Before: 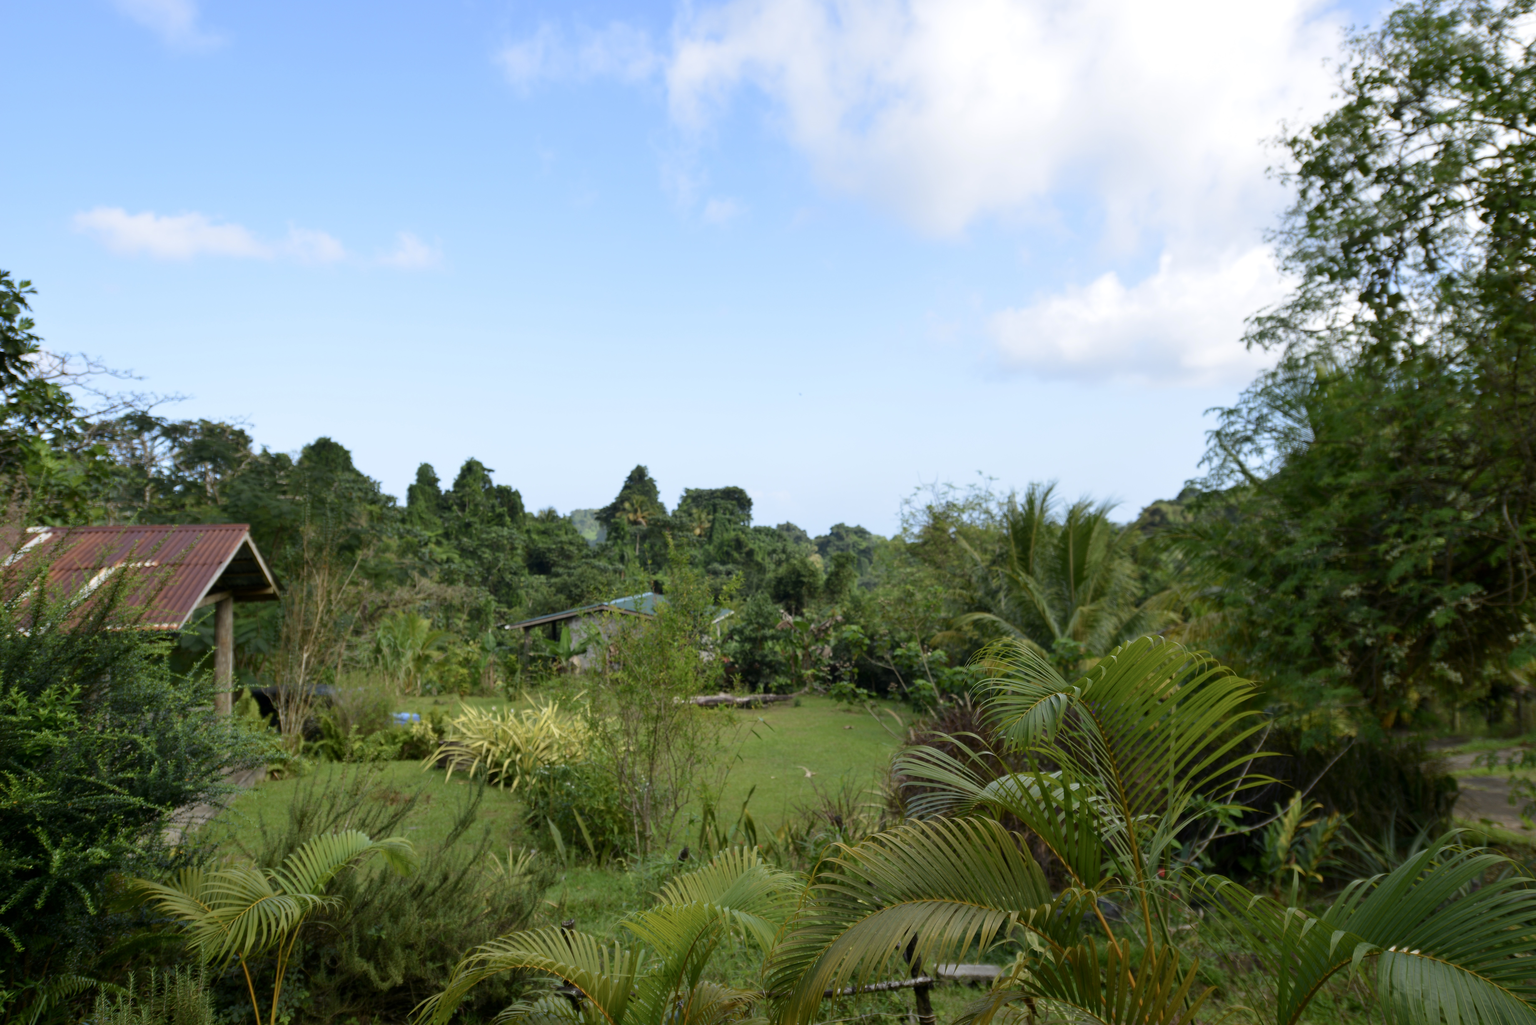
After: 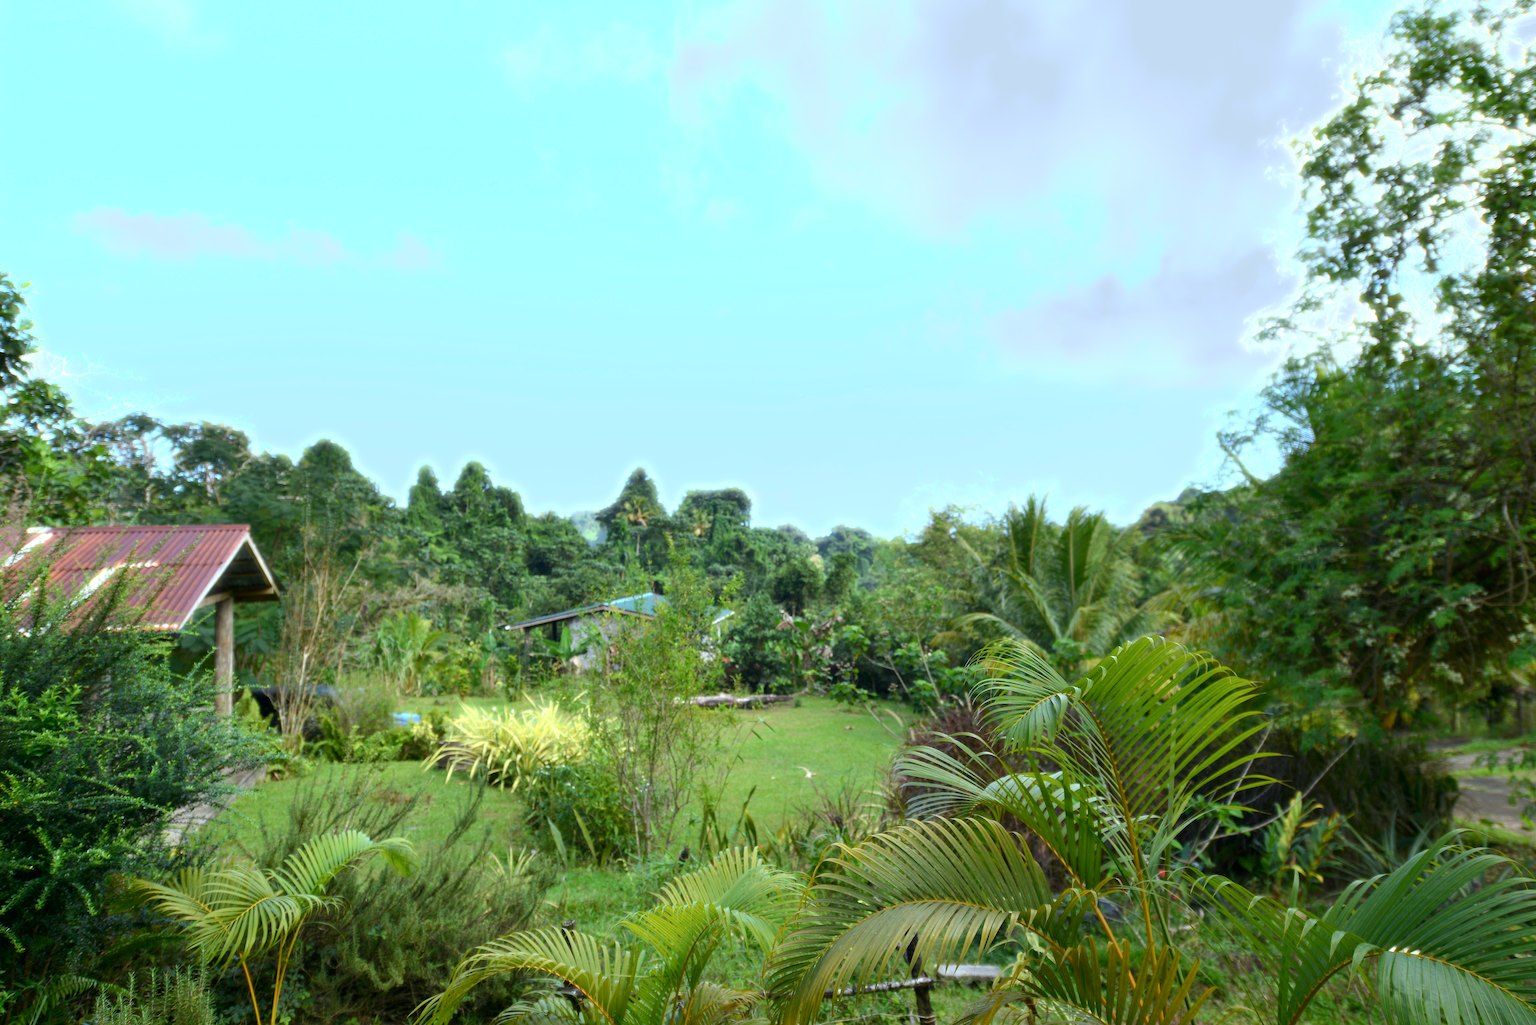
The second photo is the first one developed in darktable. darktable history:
exposure: black level correction 0, exposure 1.5 EV, compensate exposure bias true, compensate highlight preservation false
bloom: size 5%, threshold 95%, strength 15%
color calibration: illuminant custom, x 0.368, y 0.373, temperature 4330.32 K
